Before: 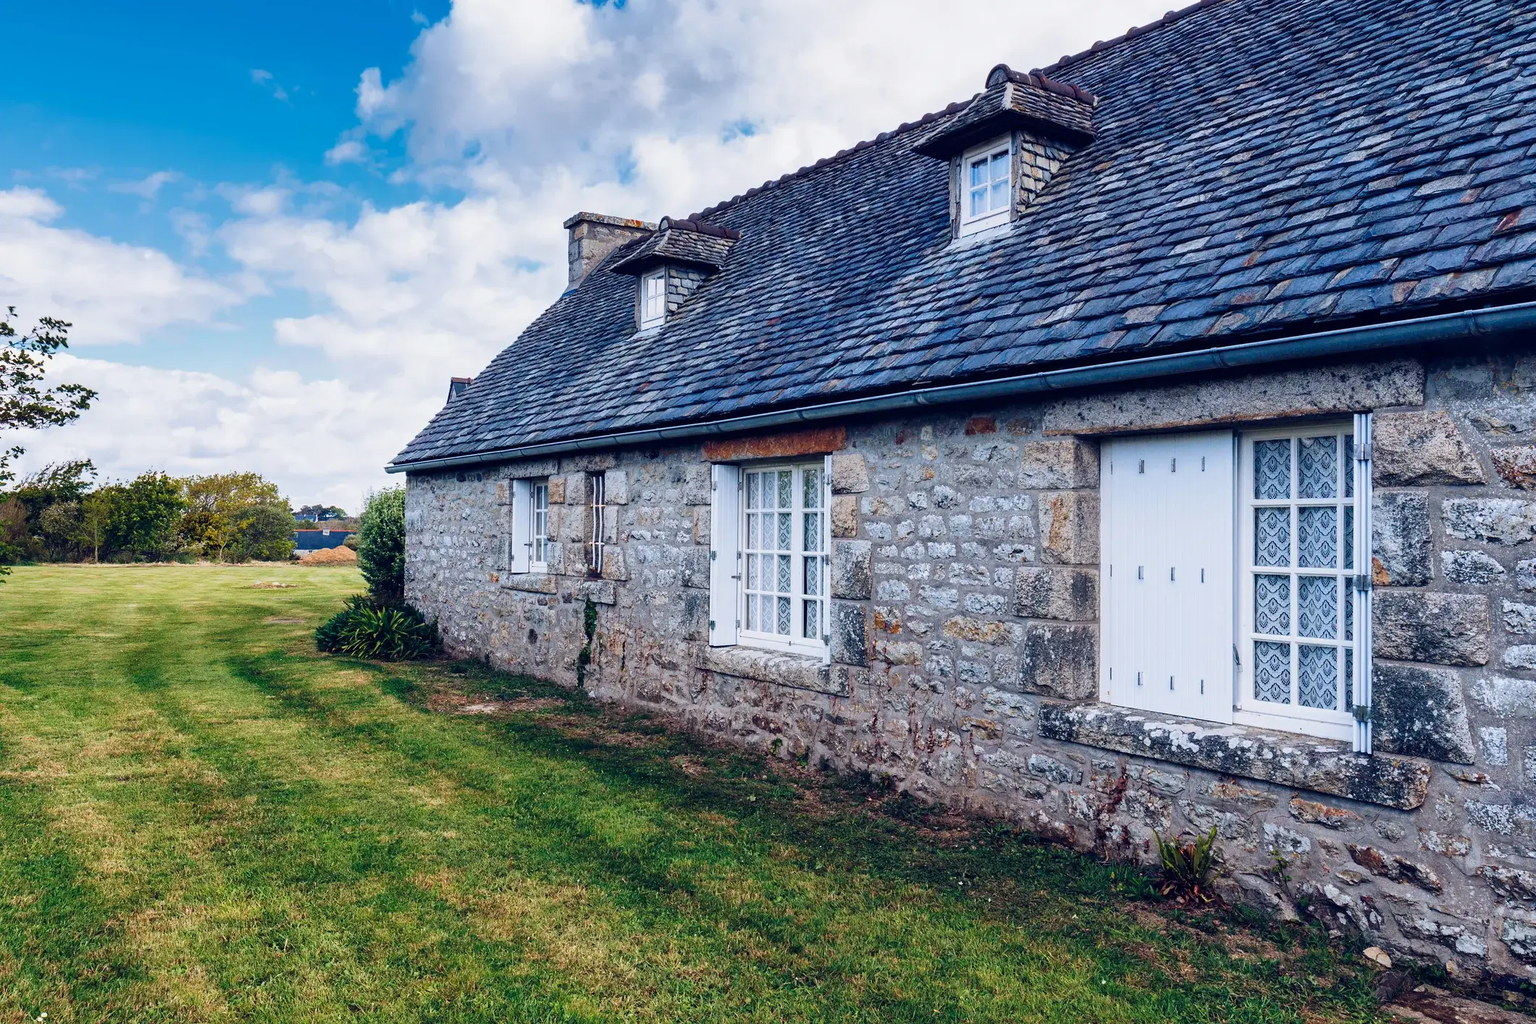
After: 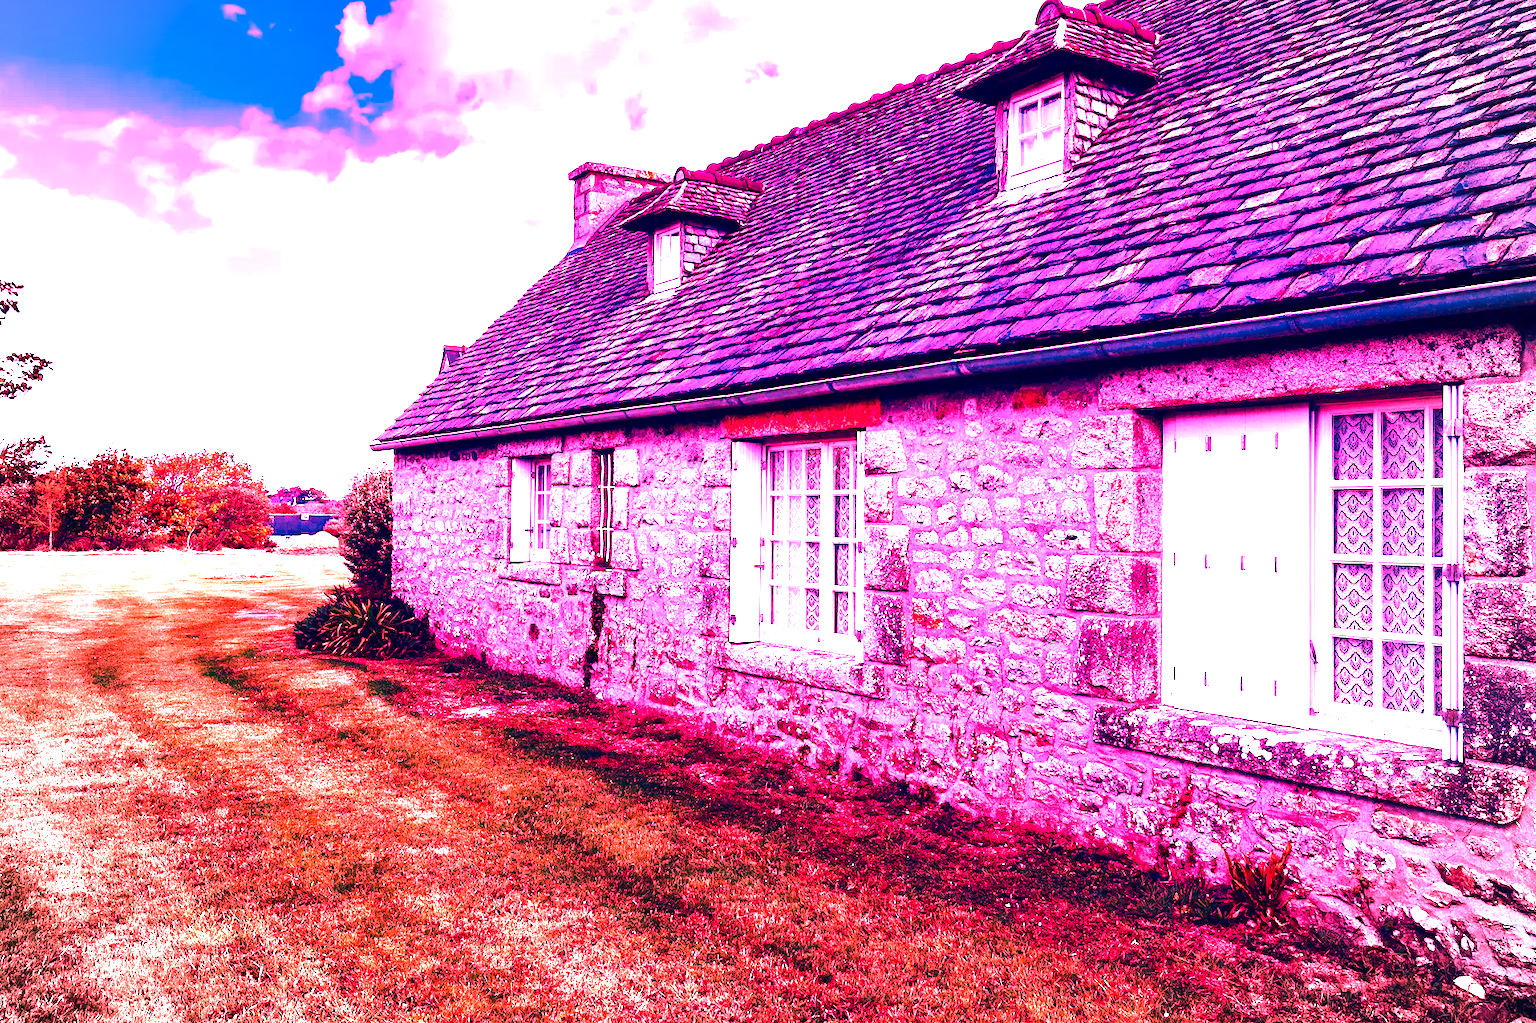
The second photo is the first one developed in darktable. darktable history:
crop: left 3.305%, top 6.436%, right 6.389%, bottom 3.258%
contrast brightness saturation: brightness -0.2, saturation 0.08
vignetting: fall-off radius 63.6%
white balance: red 4.26, blue 1.802
tone equalizer: on, module defaults
